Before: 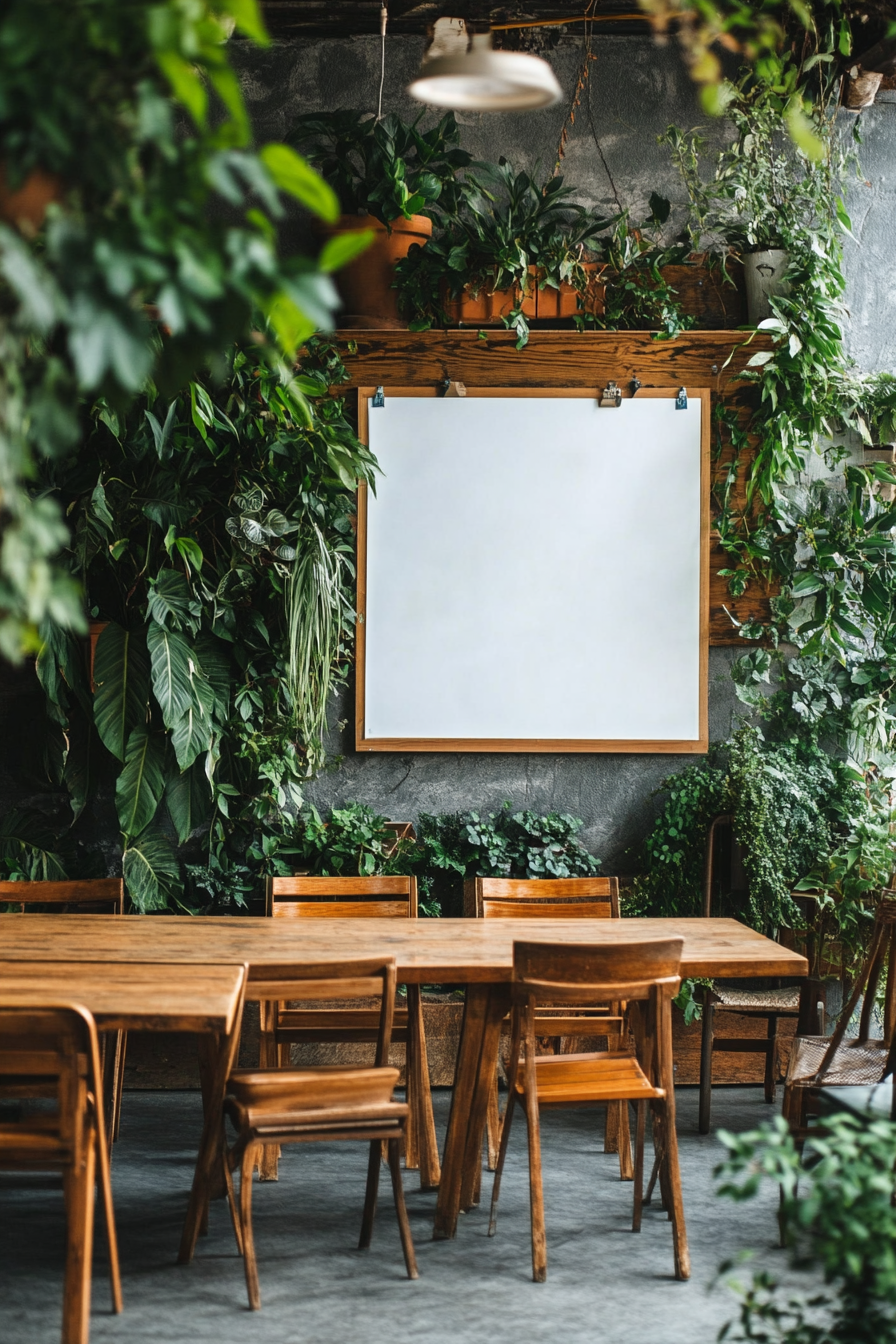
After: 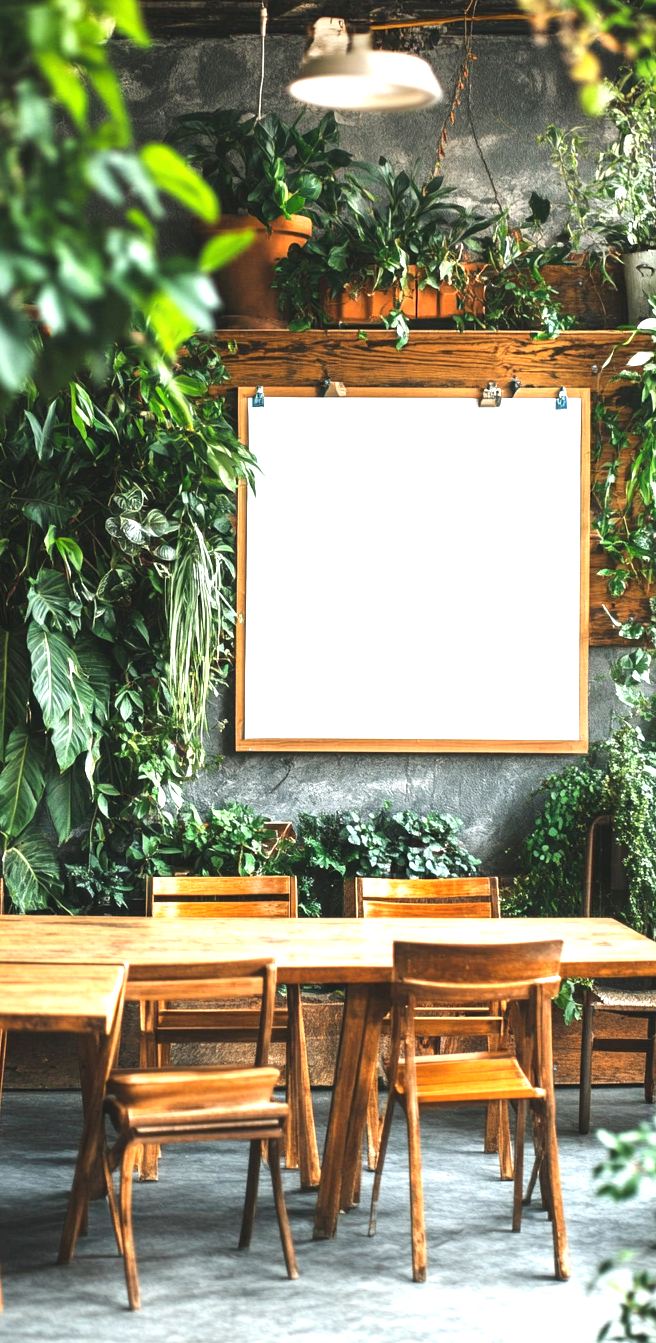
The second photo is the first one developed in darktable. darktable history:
crop: left 13.443%, right 13.31%
exposure: black level correction 0, exposure 1.4 EV, compensate highlight preservation false
